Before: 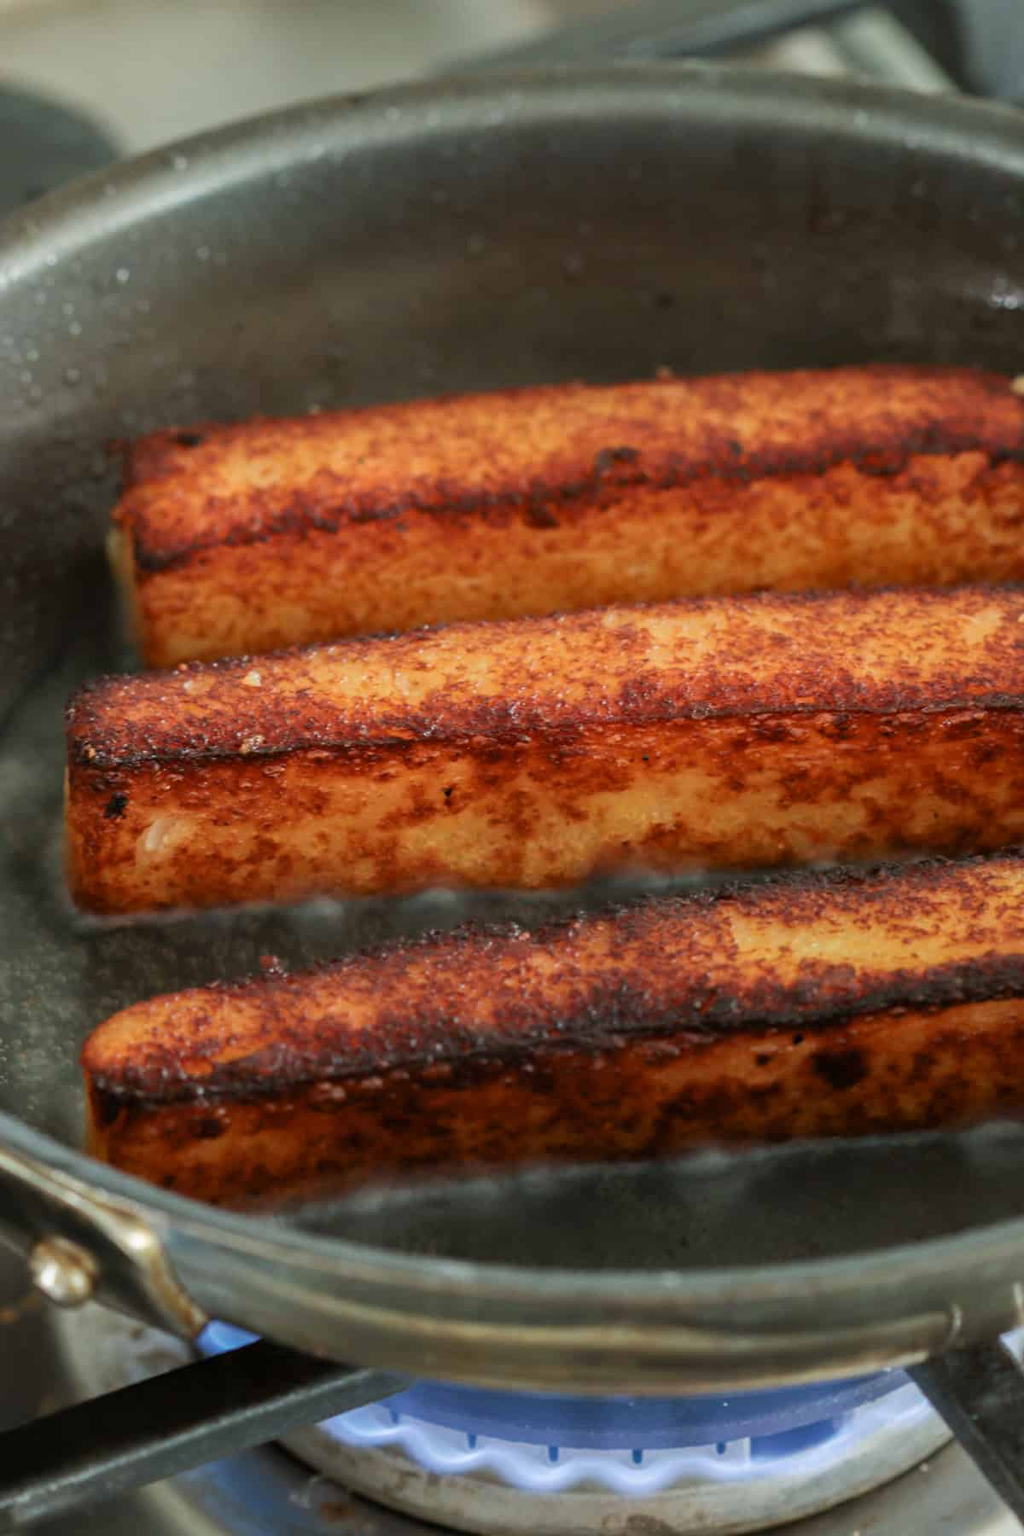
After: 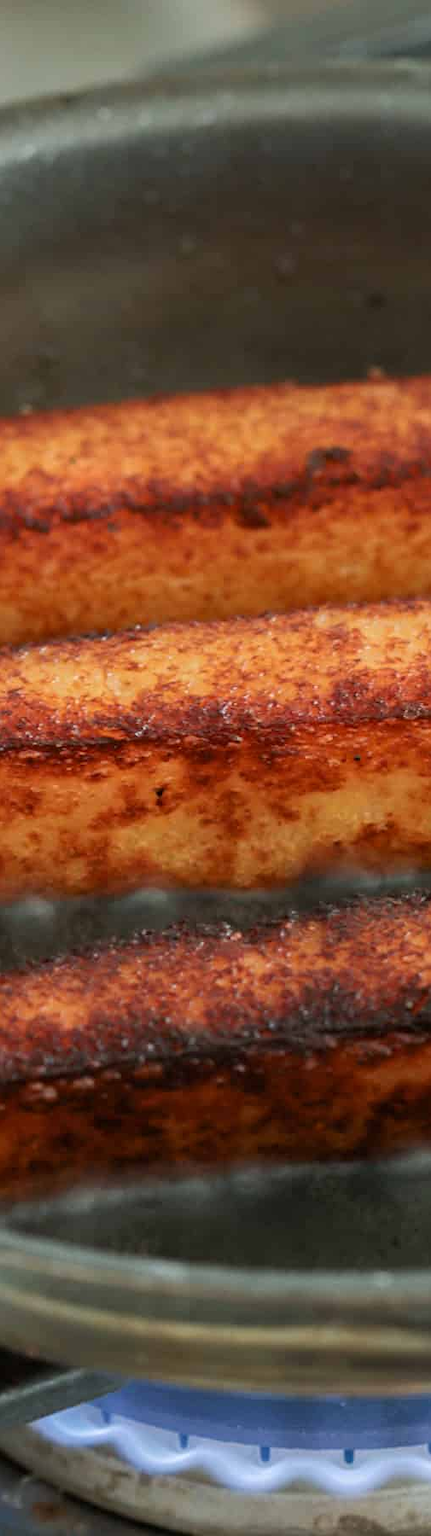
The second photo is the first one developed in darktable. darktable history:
crop: left 28.216%, right 29.615%
sharpen: amount 0.215
